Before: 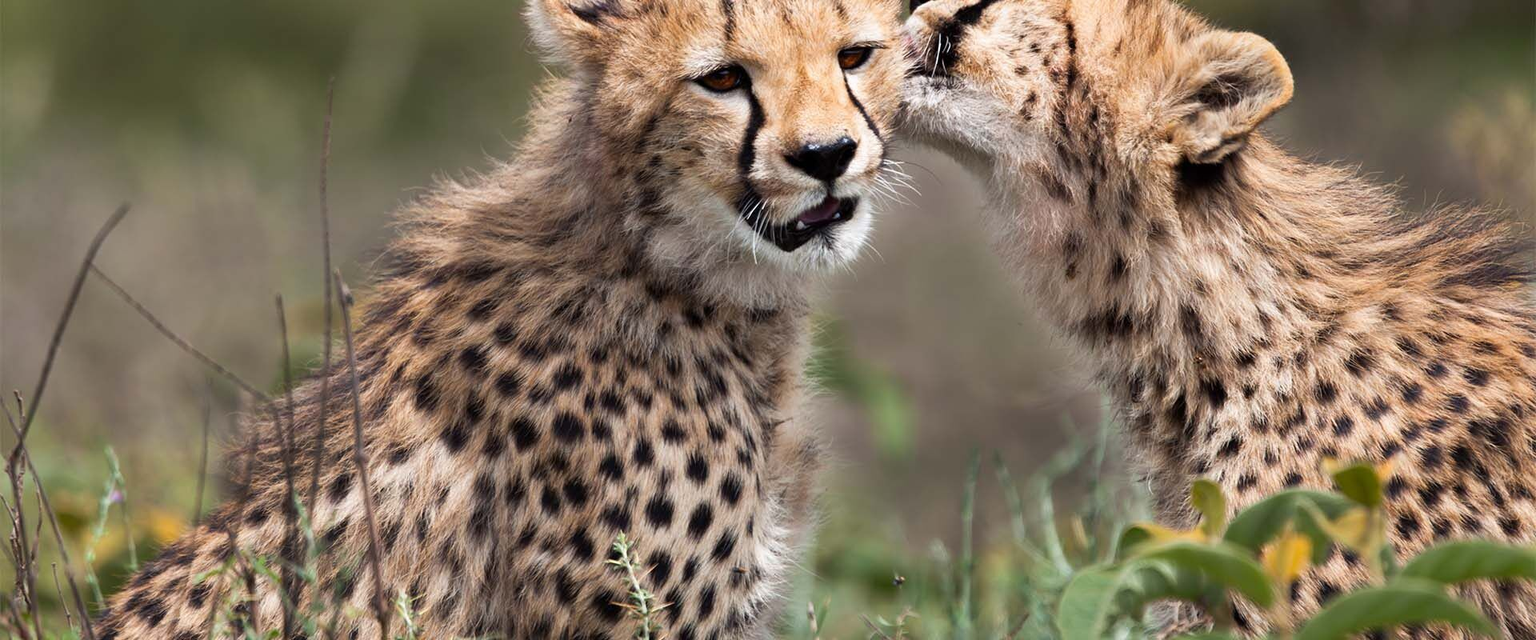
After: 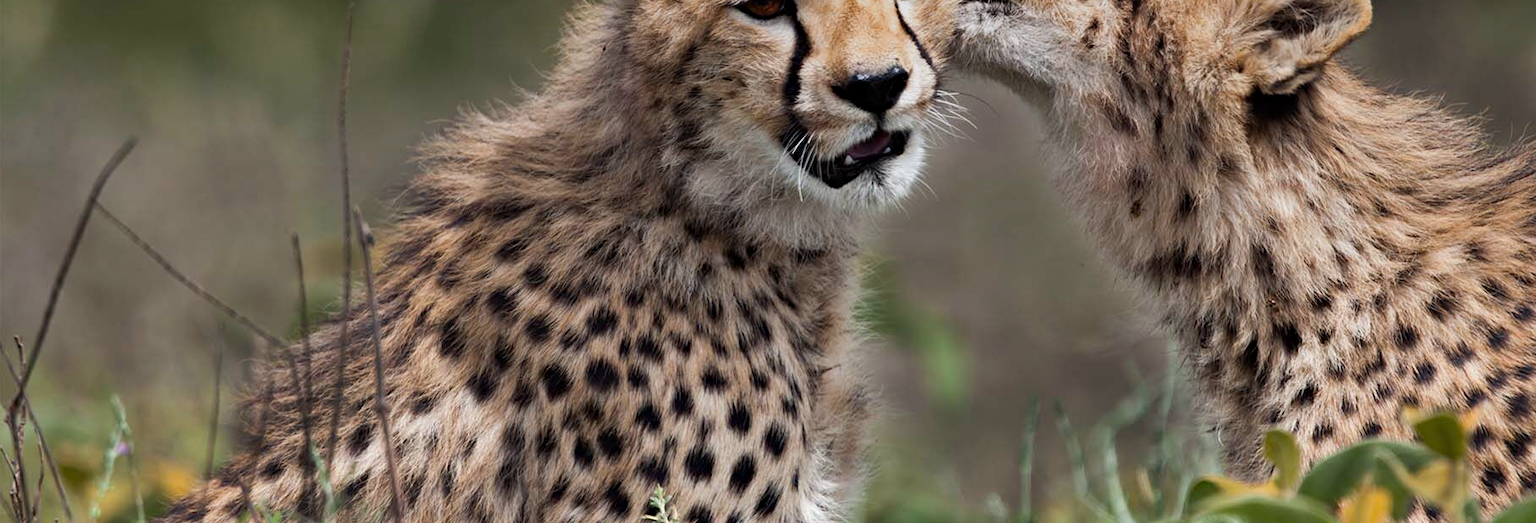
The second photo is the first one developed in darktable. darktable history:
crop and rotate: angle 0.03°, top 11.643%, right 5.651%, bottom 11.189%
contrast brightness saturation: saturation -0.1
shadows and highlights: soften with gaussian
haze removal: compatibility mode true, adaptive false
graduated density: on, module defaults
